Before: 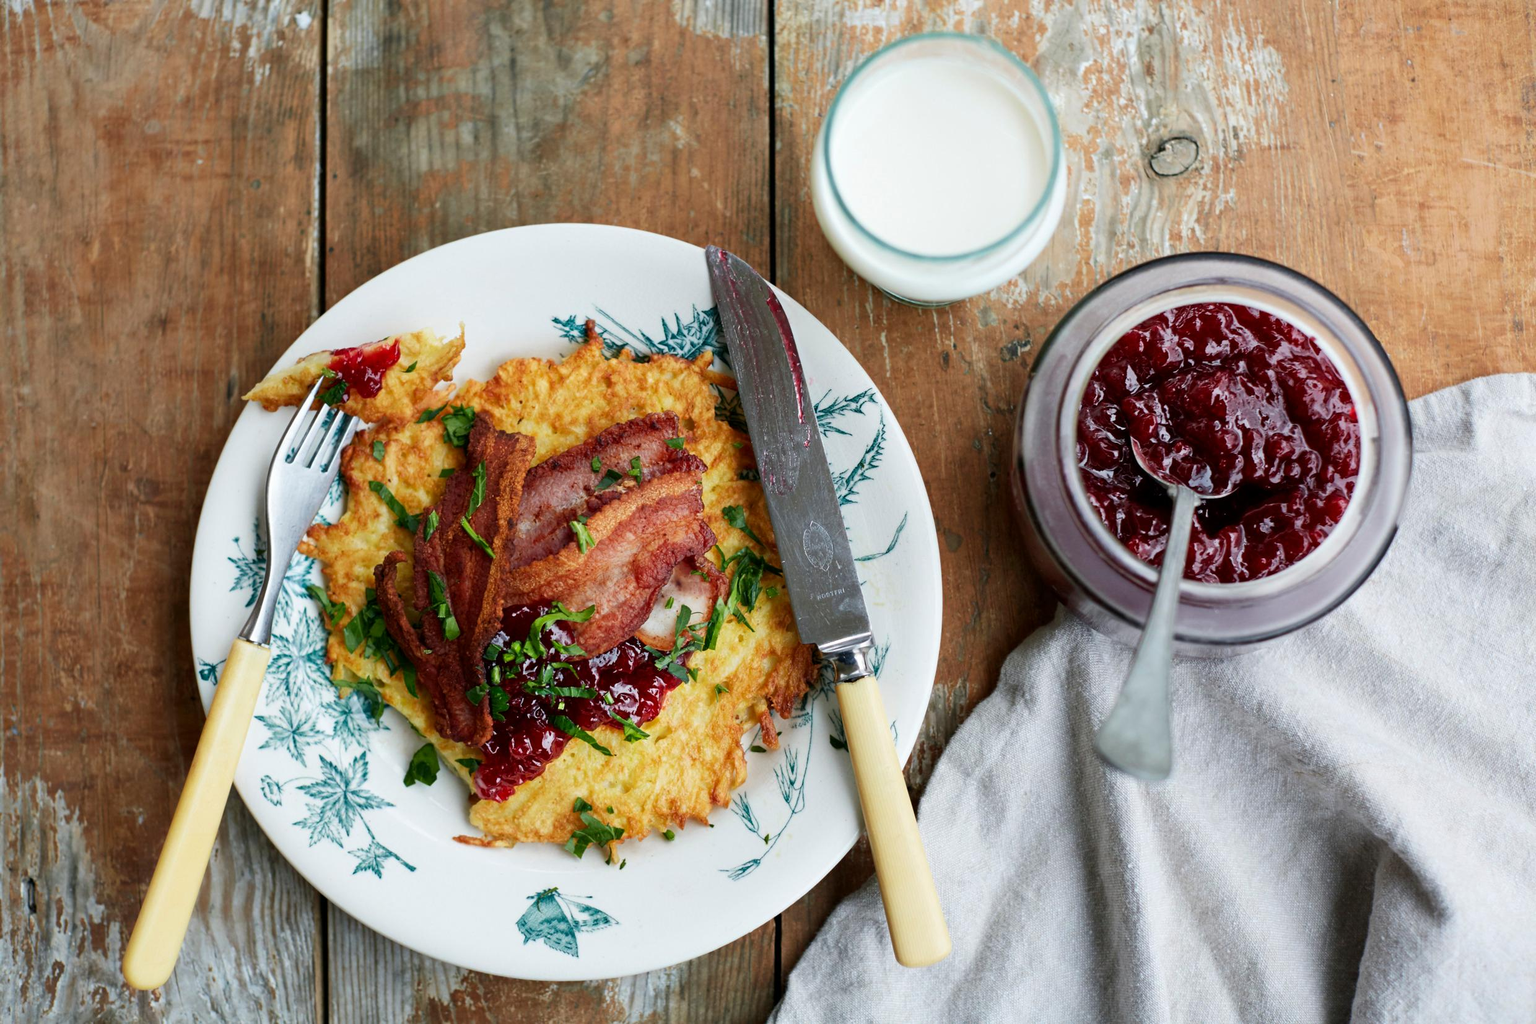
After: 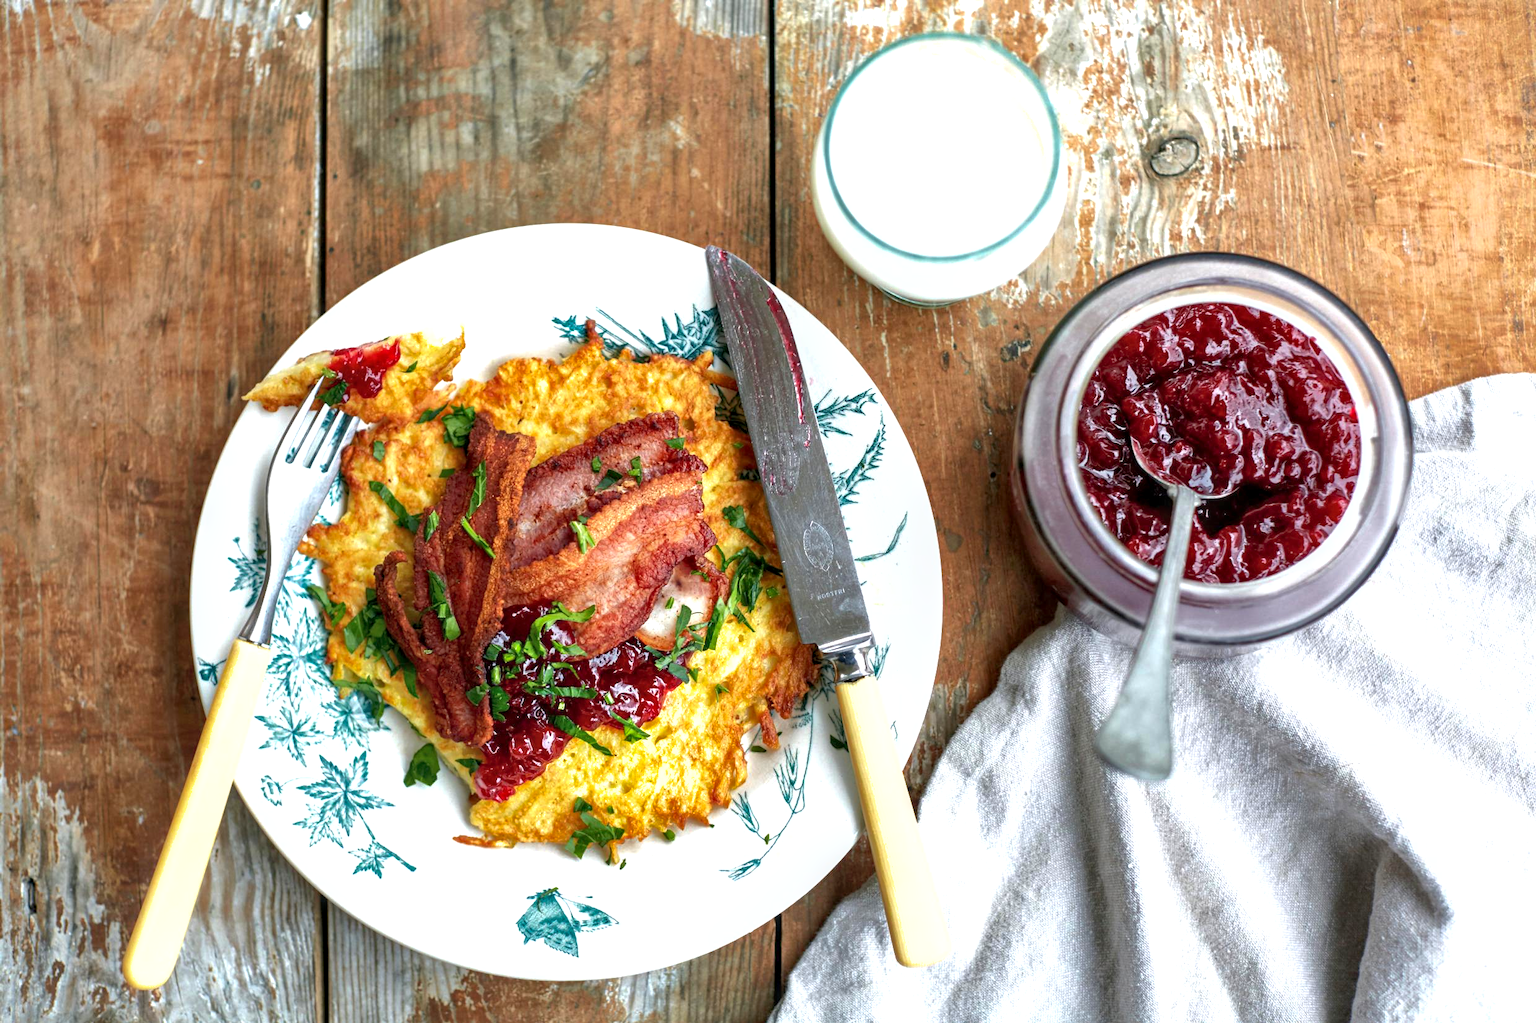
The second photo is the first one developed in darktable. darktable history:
exposure: black level correction 0, exposure 0.7 EV, compensate exposure bias true, compensate highlight preservation false
local contrast: detail 130%
shadows and highlights: on, module defaults
